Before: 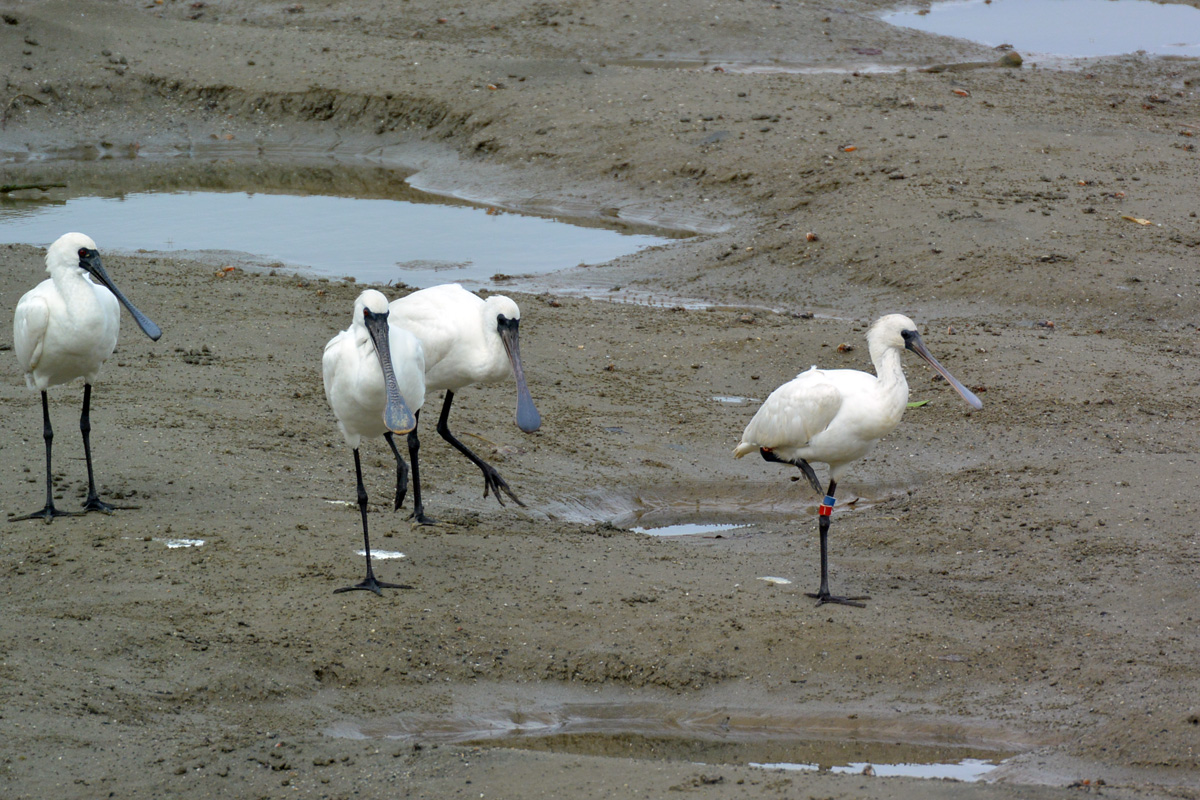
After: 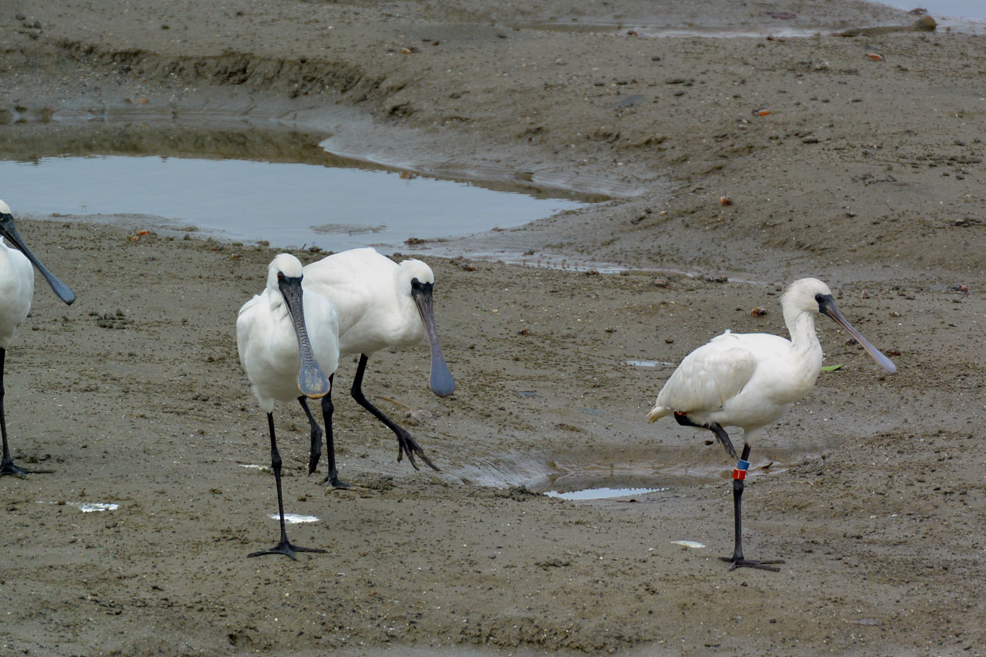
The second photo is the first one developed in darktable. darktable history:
graduated density: rotation 5.63°, offset 76.9
exposure: exposure 0.161 EV, compensate highlight preservation false
crop and rotate: left 7.196%, top 4.574%, right 10.605%, bottom 13.178%
